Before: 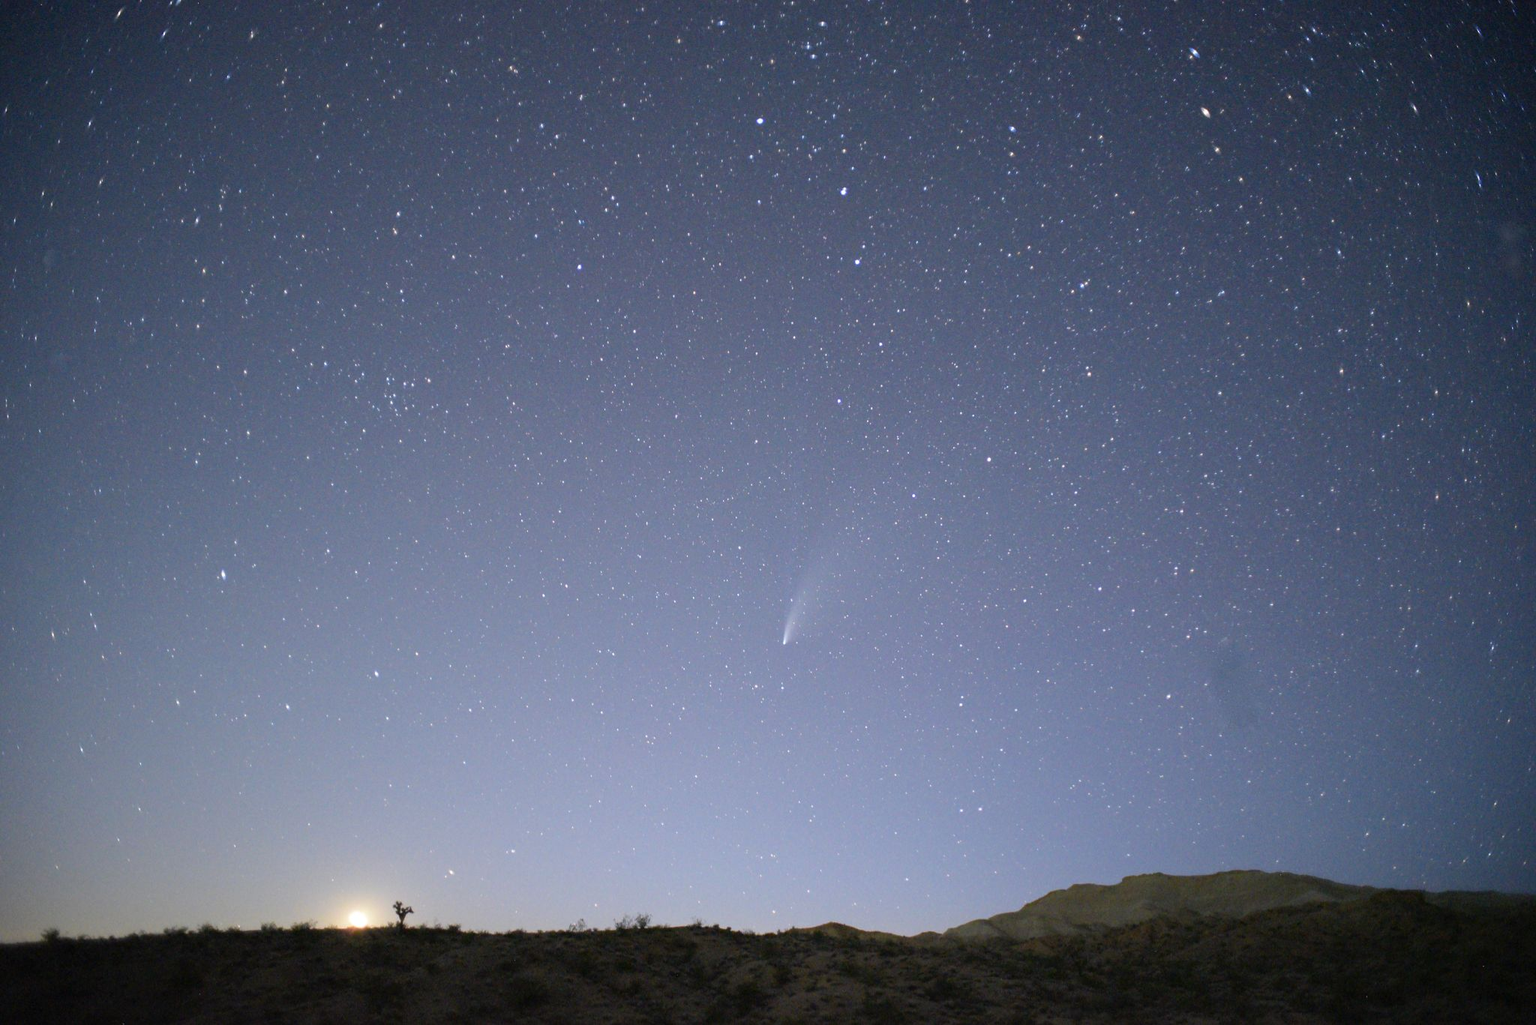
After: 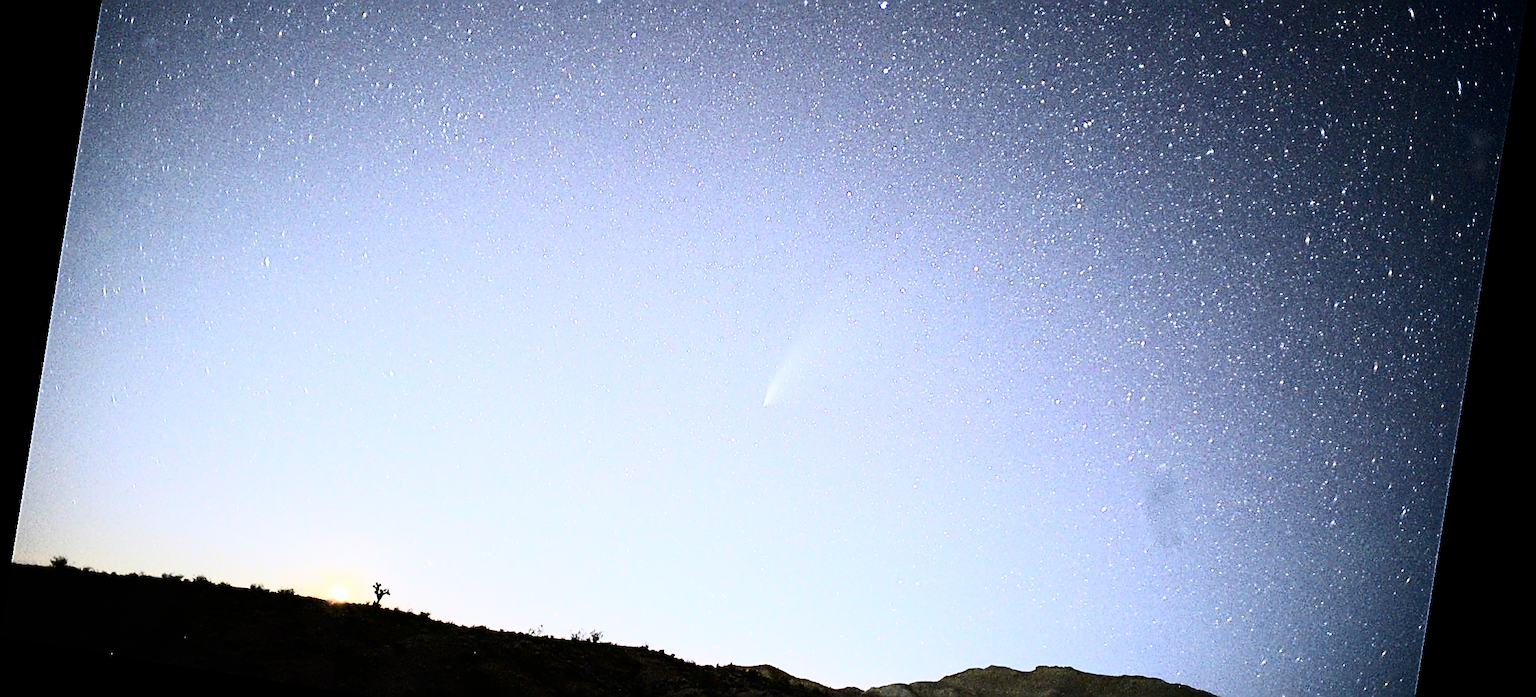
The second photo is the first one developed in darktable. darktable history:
rgb curve: curves: ch0 [(0, 0) (0.21, 0.15) (0.24, 0.21) (0.5, 0.75) (0.75, 0.96) (0.89, 0.99) (1, 1)]; ch1 [(0, 0.02) (0.21, 0.13) (0.25, 0.2) (0.5, 0.67) (0.75, 0.9) (0.89, 0.97) (1, 1)]; ch2 [(0, 0.02) (0.21, 0.13) (0.25, 0.2) (0.5, 0.67) (0.75, 0.9) (0.89, 0.97) (1, 1)], compensate middle gray true
contrast brightness saturation: contrast 0.28
sharpen: radius 1.685, amount 1.294
rotate and perspective: rotation 9.12°, automatic cropping off
crop and rotate: top 25.357%, bottom 13.942%
